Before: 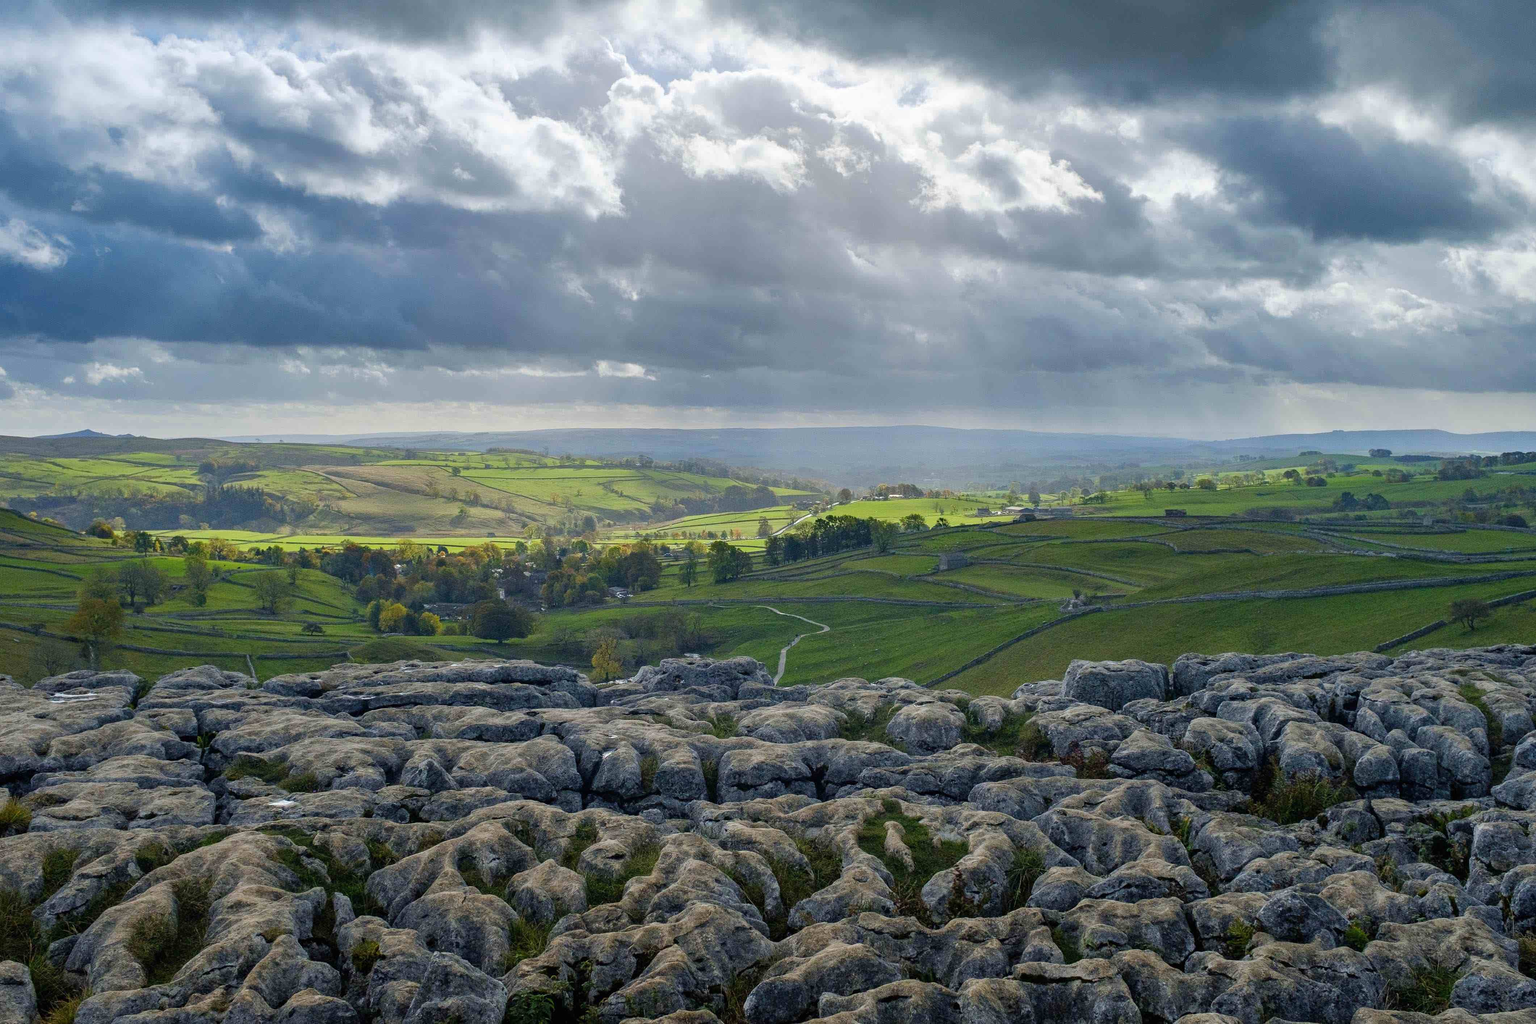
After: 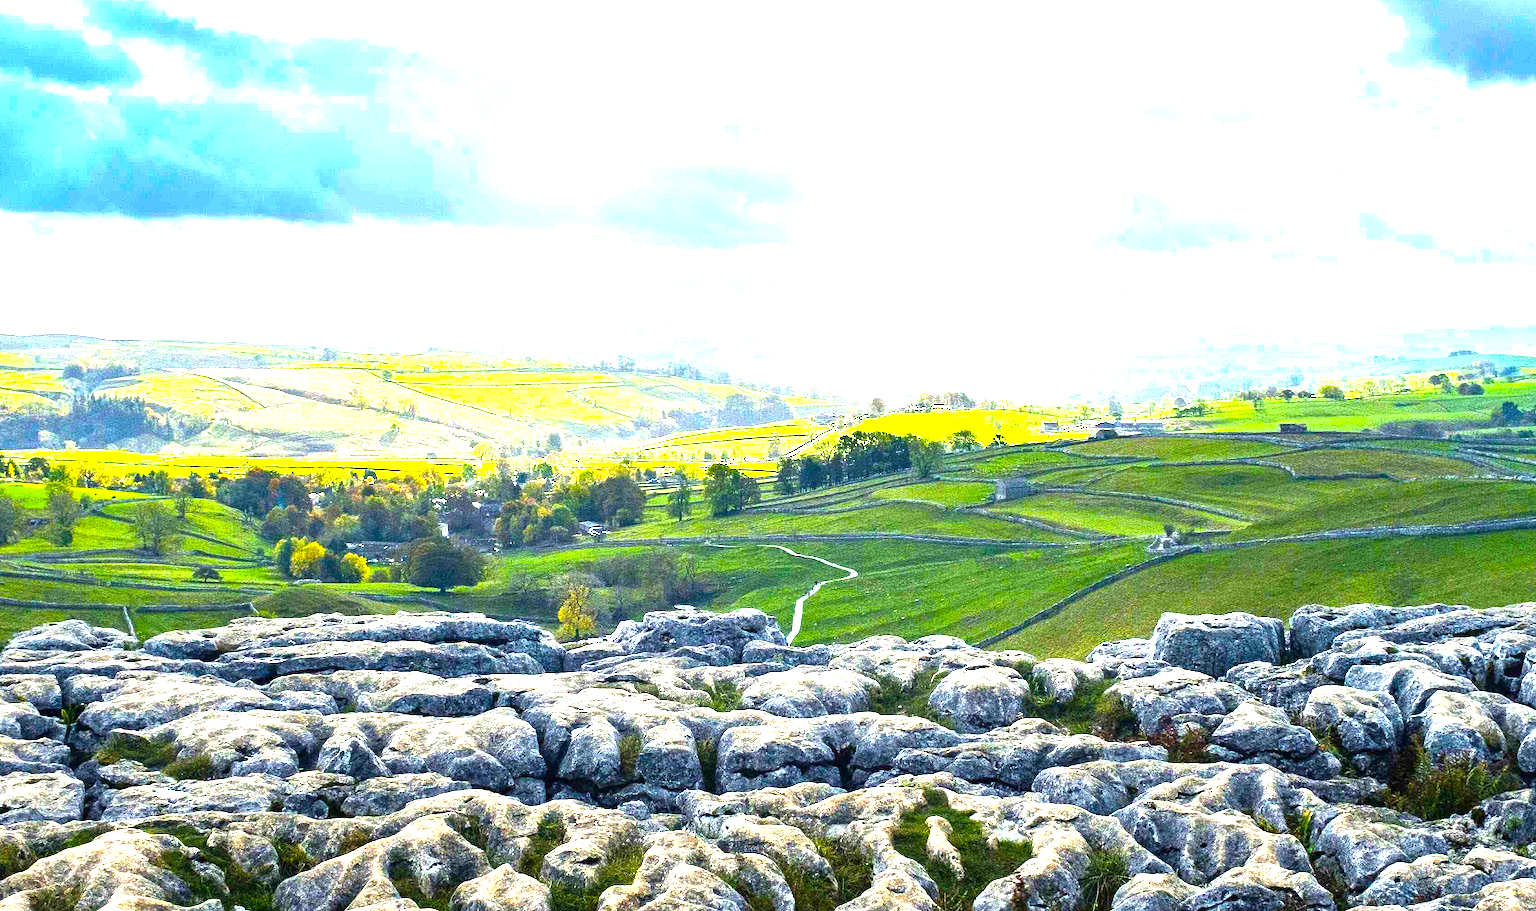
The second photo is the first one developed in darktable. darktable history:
color balance rgb: perceptual saturation grading › global saturation 25%, perceptual brilliance grading › global brilliance 35%, perceptual brilliance grading › highlights 50%, perceptual brilliance grading › mid-tones 60%, perceptual brilliance grading › shadows 35%, global vibrance 20%
crop: left 9.712%, top 16.928%, right 10.845%, bottom 12.332%
